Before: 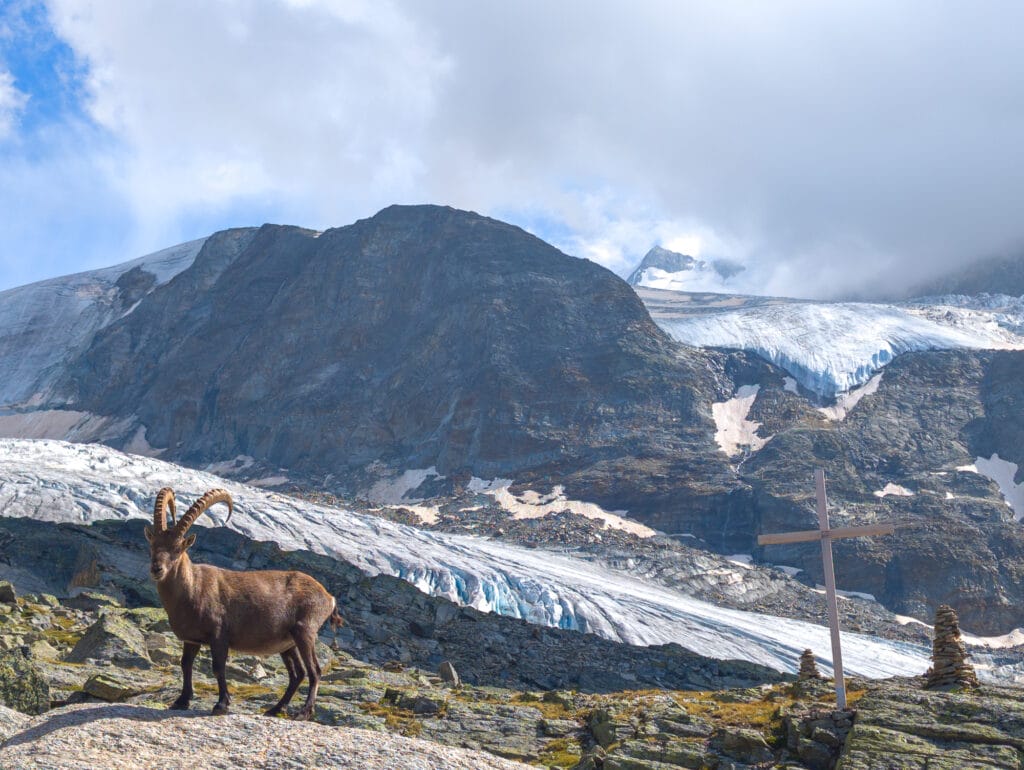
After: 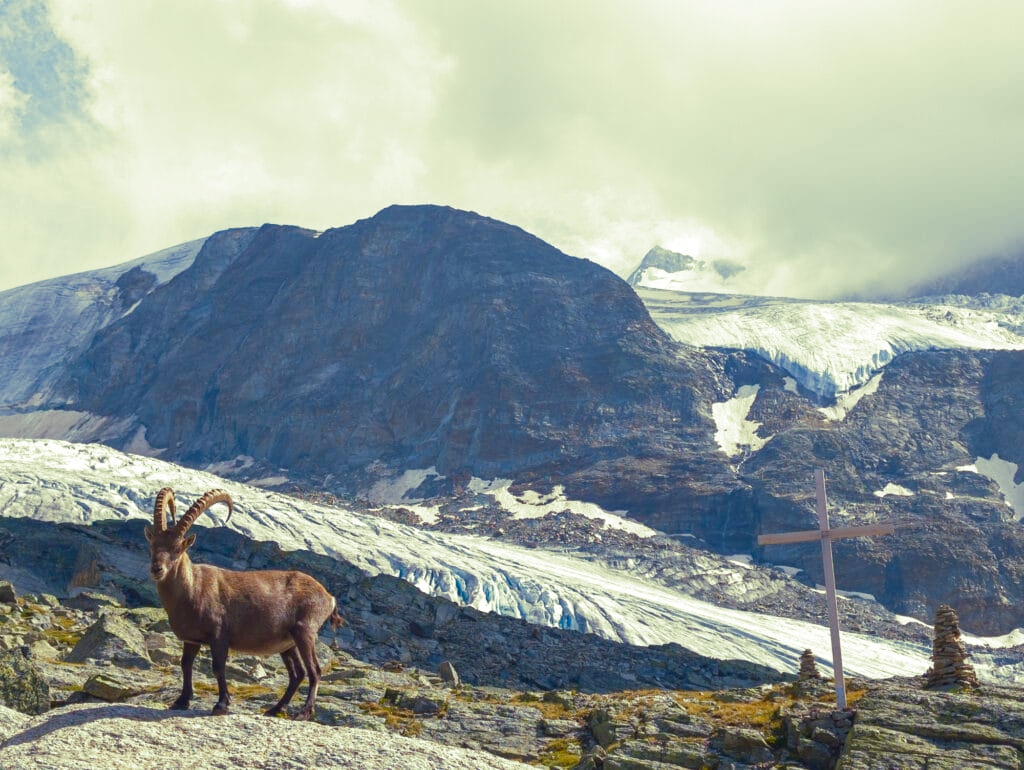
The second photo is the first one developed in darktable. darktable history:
tone equalizer: on, module defaults
color balance rgb: perceptual saturation grading › global saturation 20%, perceptual saturation grading › highlights -25%, perceptual saturation grading › shadows 25%
split-toning: shadows › hue 290.82°, shadows › saturation 0.34, highlights › saturation 0.38, balance 0, compress 50%
